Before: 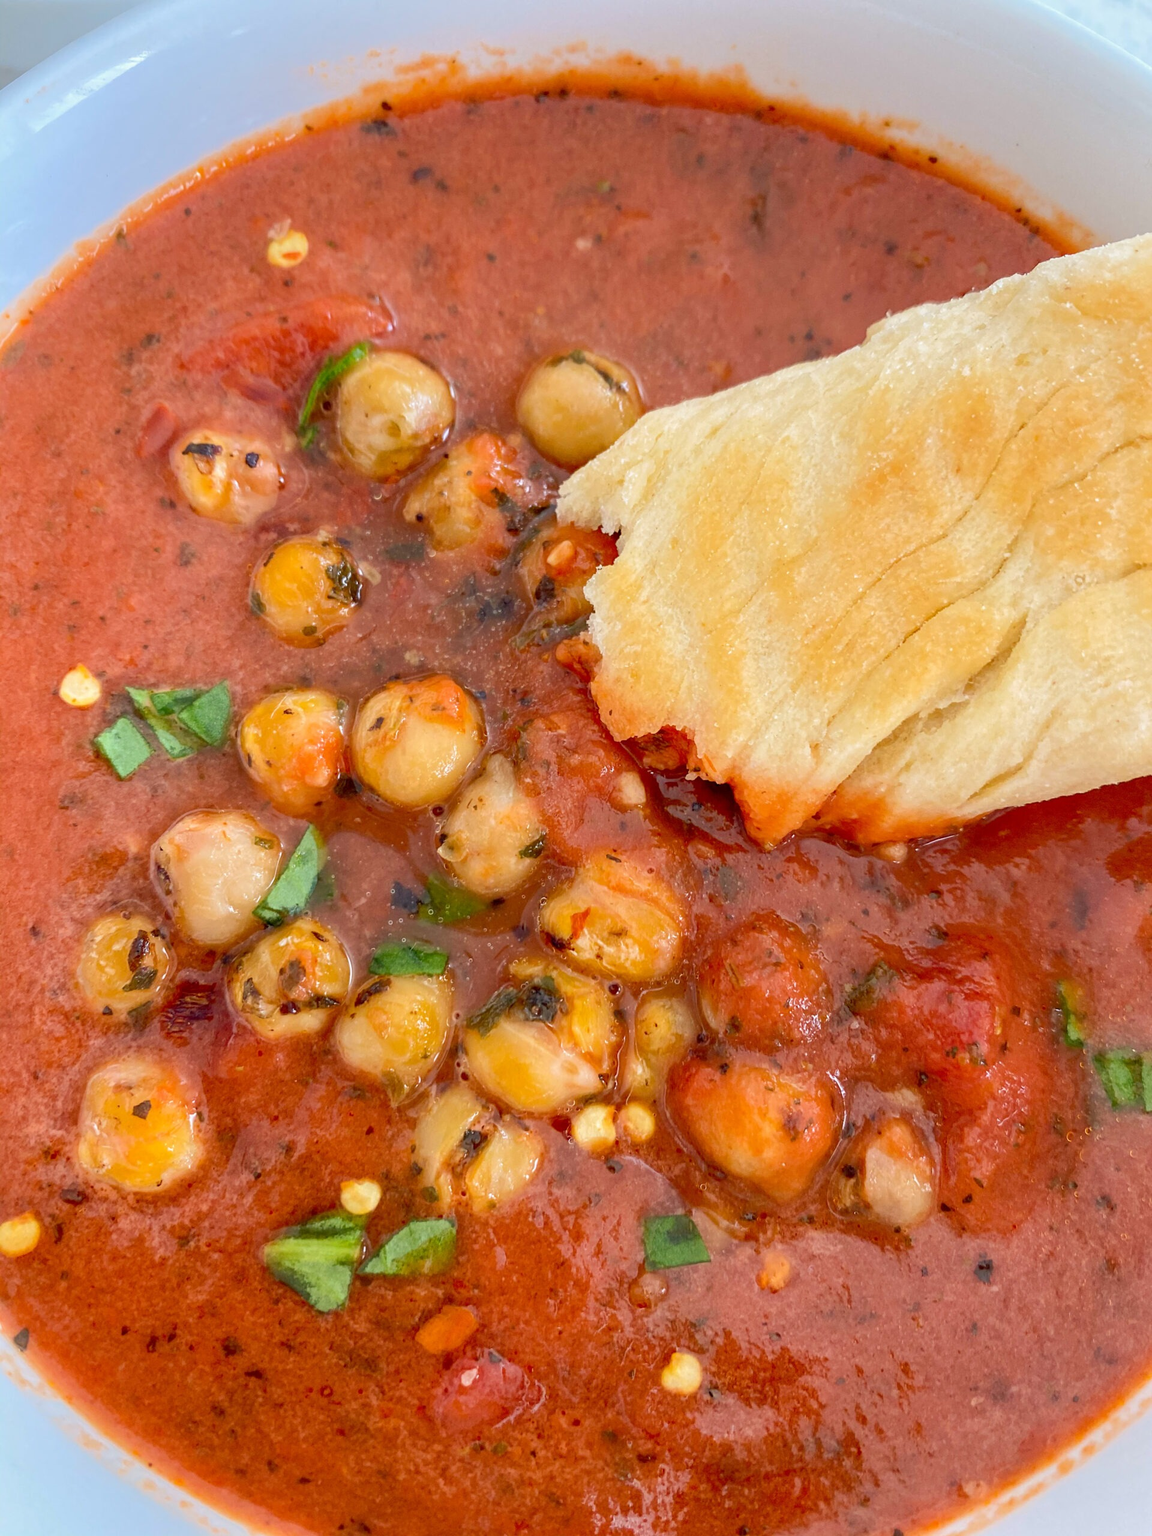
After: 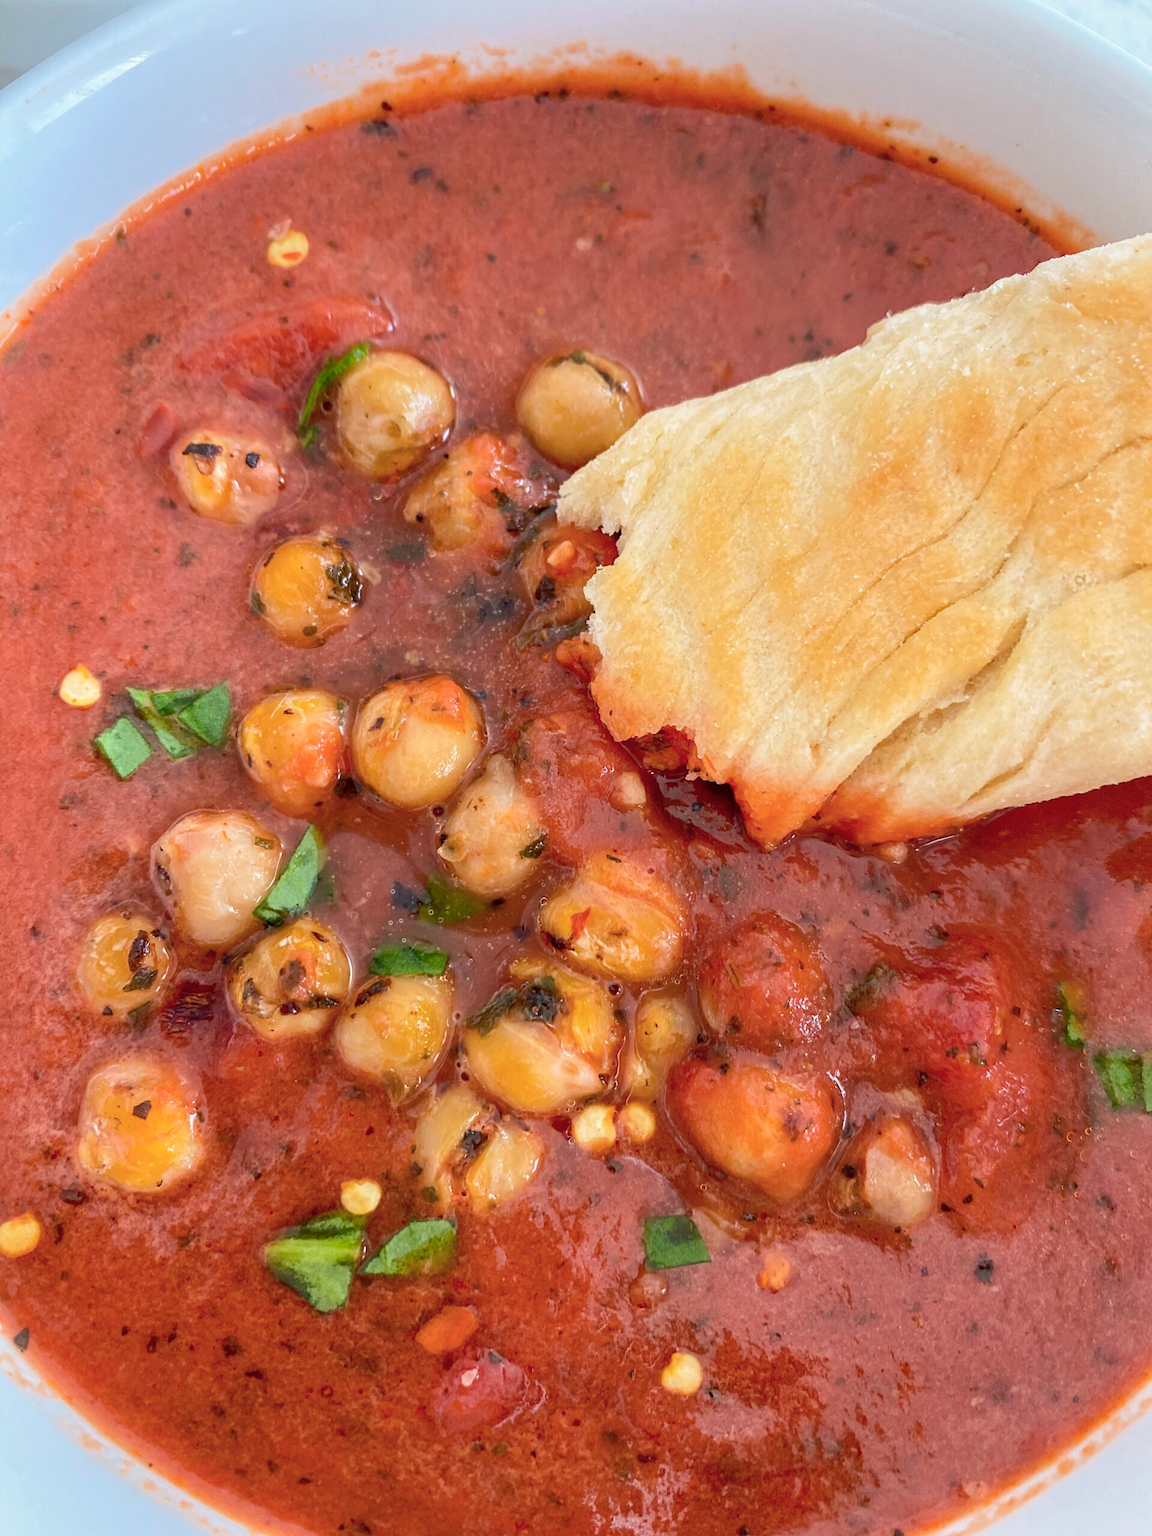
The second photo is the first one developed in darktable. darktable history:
tone curve: curves: ch0 [(0, 0) (0.003, 0.003) (0.011, 0.011) (0.025, 0.026) (0.044, 0.046) (0.069, 0.071) (0.1, 0.103) (0.136, 0.14) (0.177, 0.183) (0.224, 0.232) (0.277, 0.286) (0.335, 0.346) (0.399, 0.412) (0.468, 0.483) (0.543, 0.561) (0.623, 0.643) (0.709, 0.732) (0.801, 0.826) (0.898, 0.917) (1, 1)], preserve colors none
color look up table: target L [73.93, 66.01, 49.36, 34.91, 100, 64.17, 61.31, 55.84, 48.04, 38.99, 30.04, 53.75, 51.47, 26.27, 28.72, 85.7, 75.66, 65.9, 63.82, 50.12, 46.52, 47.17, 28.05, 11.33, 0 ×25], target a [-2.726, -22.03, -35.47, -12.36, 0, 12.56, 16.63, 29.57, 43.1, 45.48, 11.11, 5.095, 41.22, 18.25, 9.489, -0.97, -1.98, -26.59, -2.428, -20.72, -2.102, -4.835, -2.058, -0.785, 0 ×25], target b [61.52, 46.66, 28.1, 17.02, 0.005, 53.36, 8.284, 42.16, 8.441, 18.13, 8.926, -25.24, -18.08, -19.87, -46.23, -2.39, -3.326, -5.027, -3.687, -26.66, -2.84, -23.96, -2.726, -1.06, 0 ×25], num patches 24
